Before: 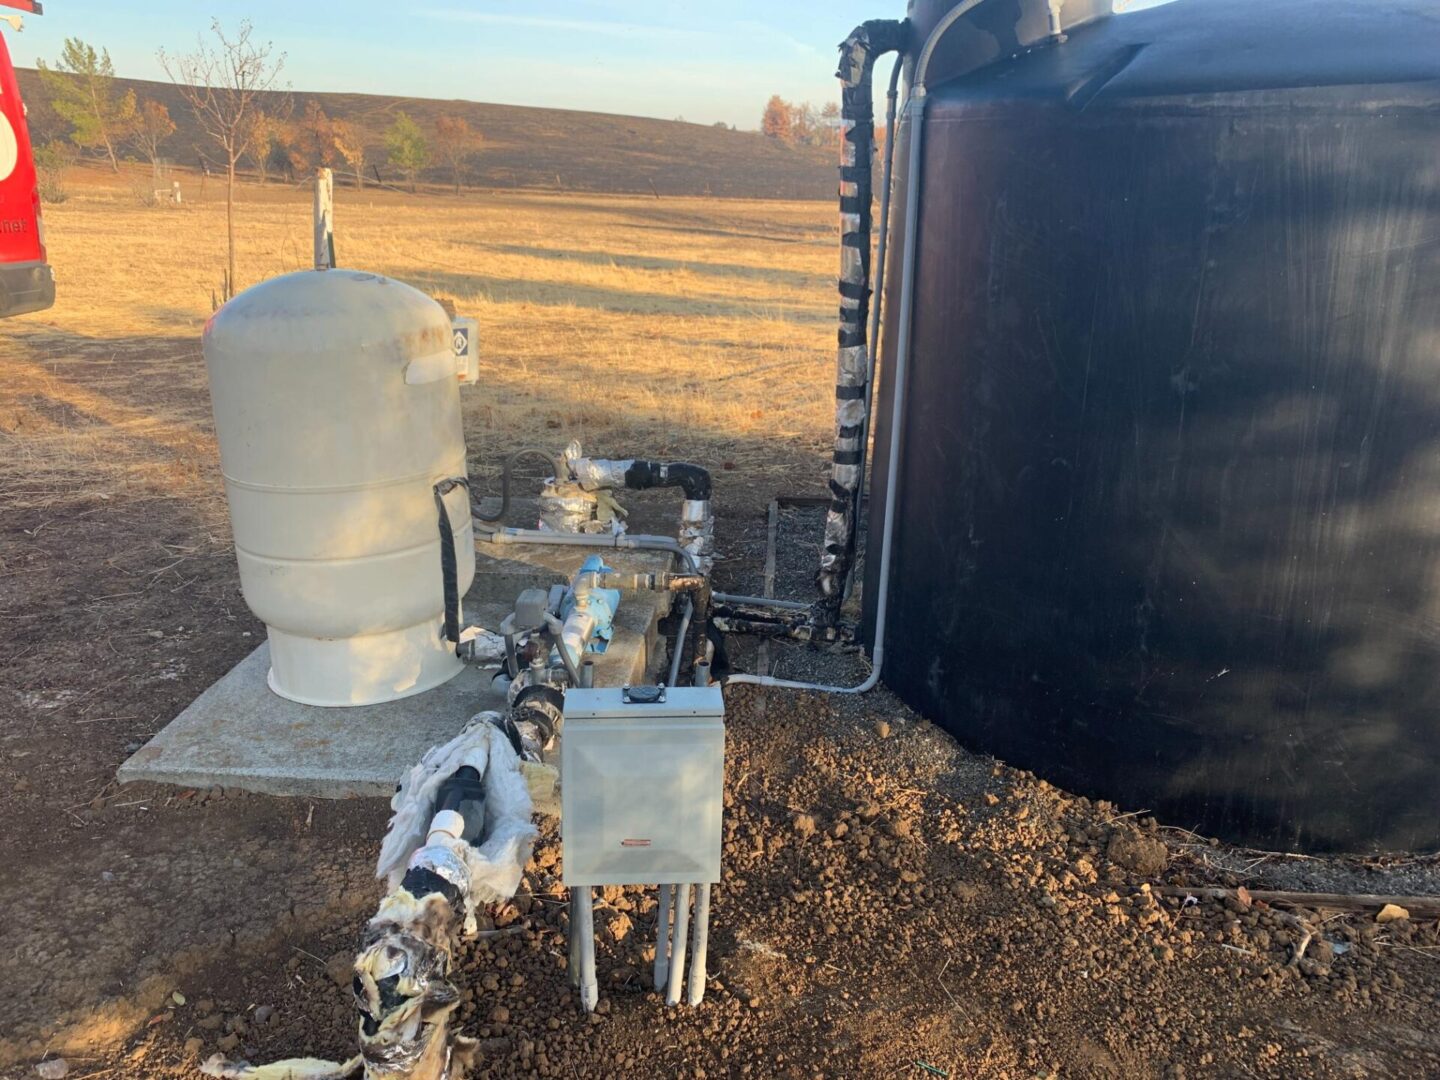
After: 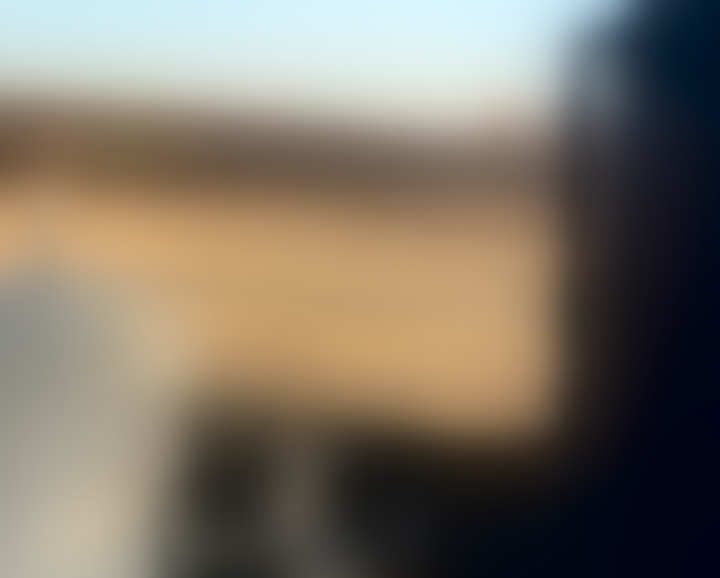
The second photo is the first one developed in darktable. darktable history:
crop: left 19.556%, right 30.401%, bottom 46.458%
lowpass: radius 31.92, contrast 1.72, brightness -0.98, saturation 0.94
